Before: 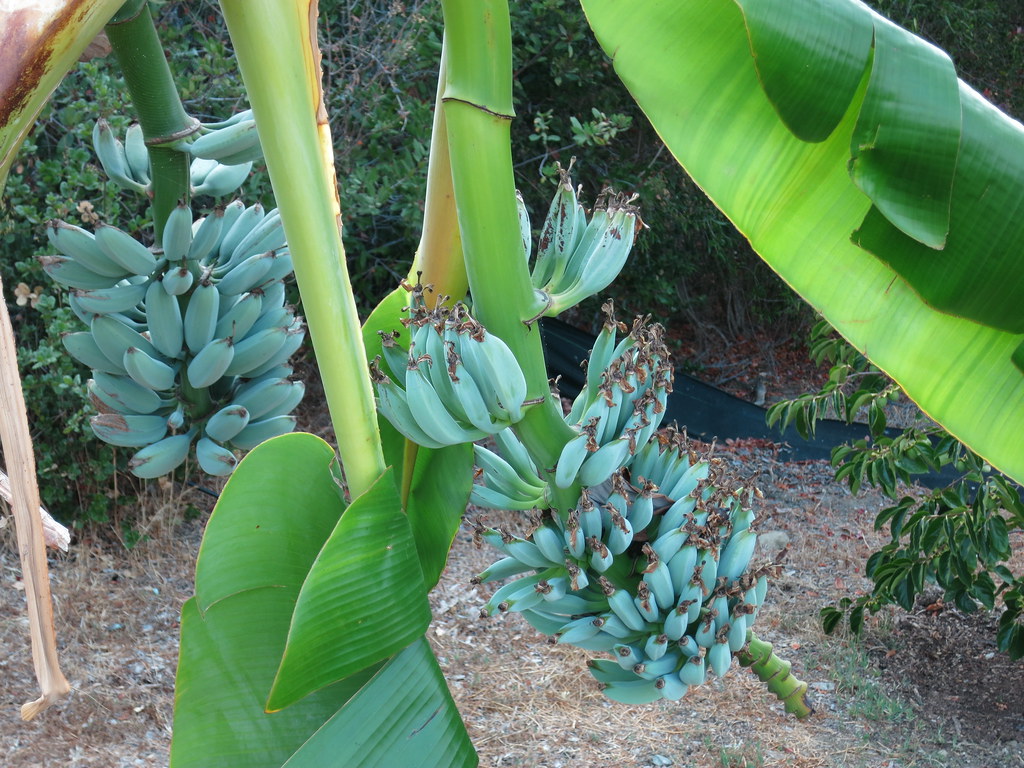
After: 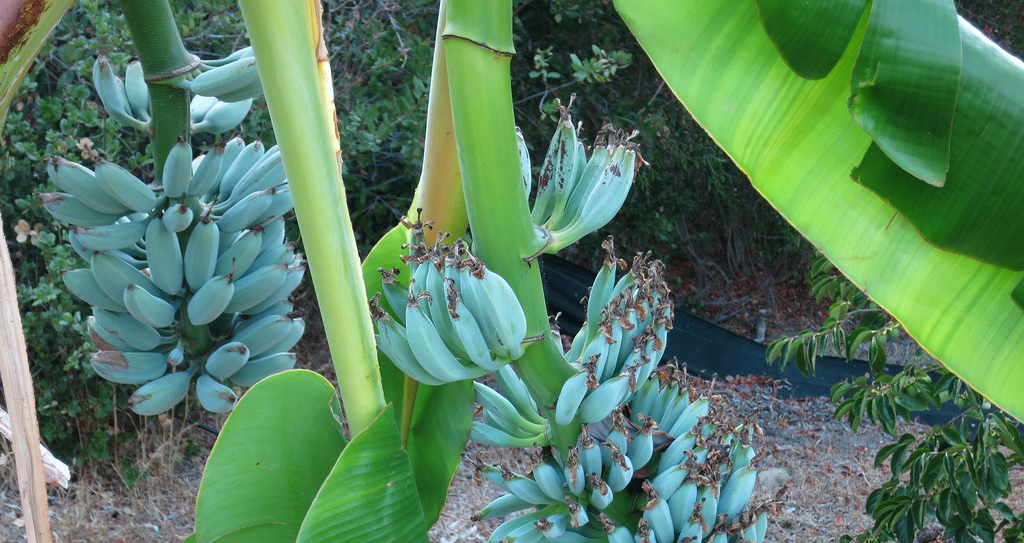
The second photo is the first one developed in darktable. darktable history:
crop and rotate: top 8.293%, bottom 20.996%
white balance: red 0.974, blue 1.044
